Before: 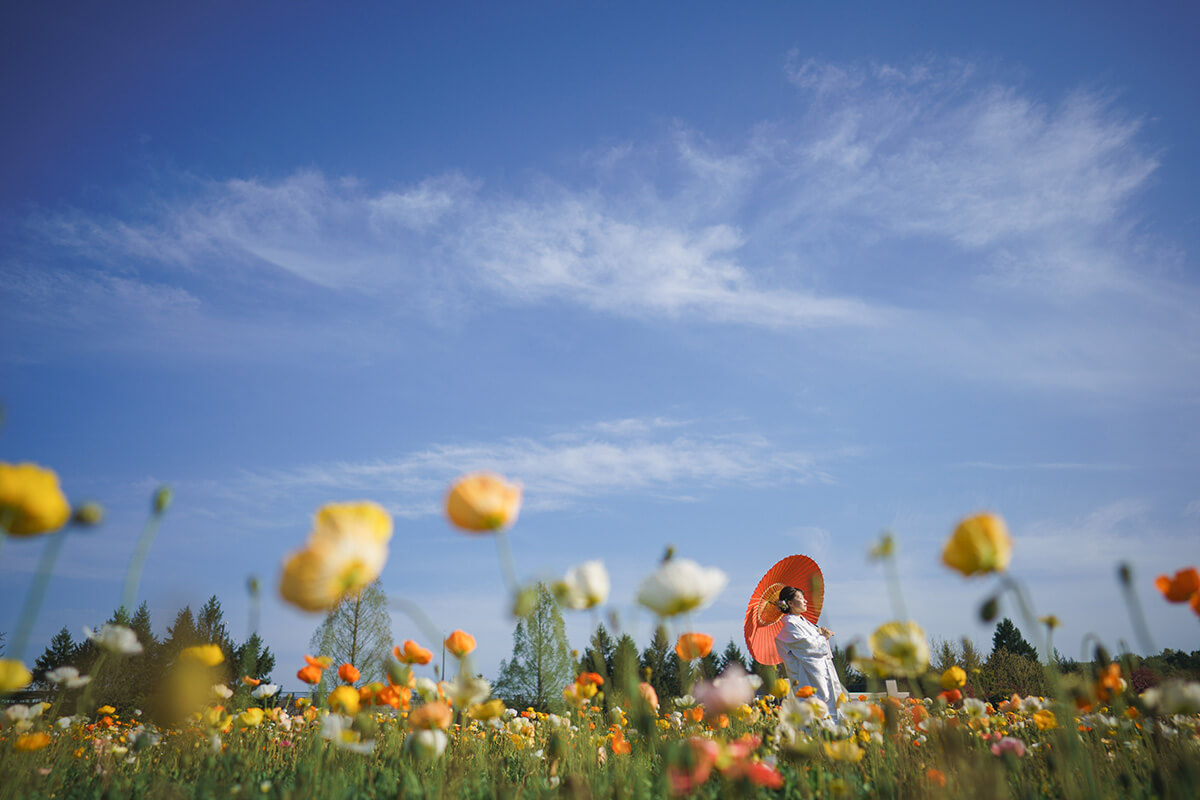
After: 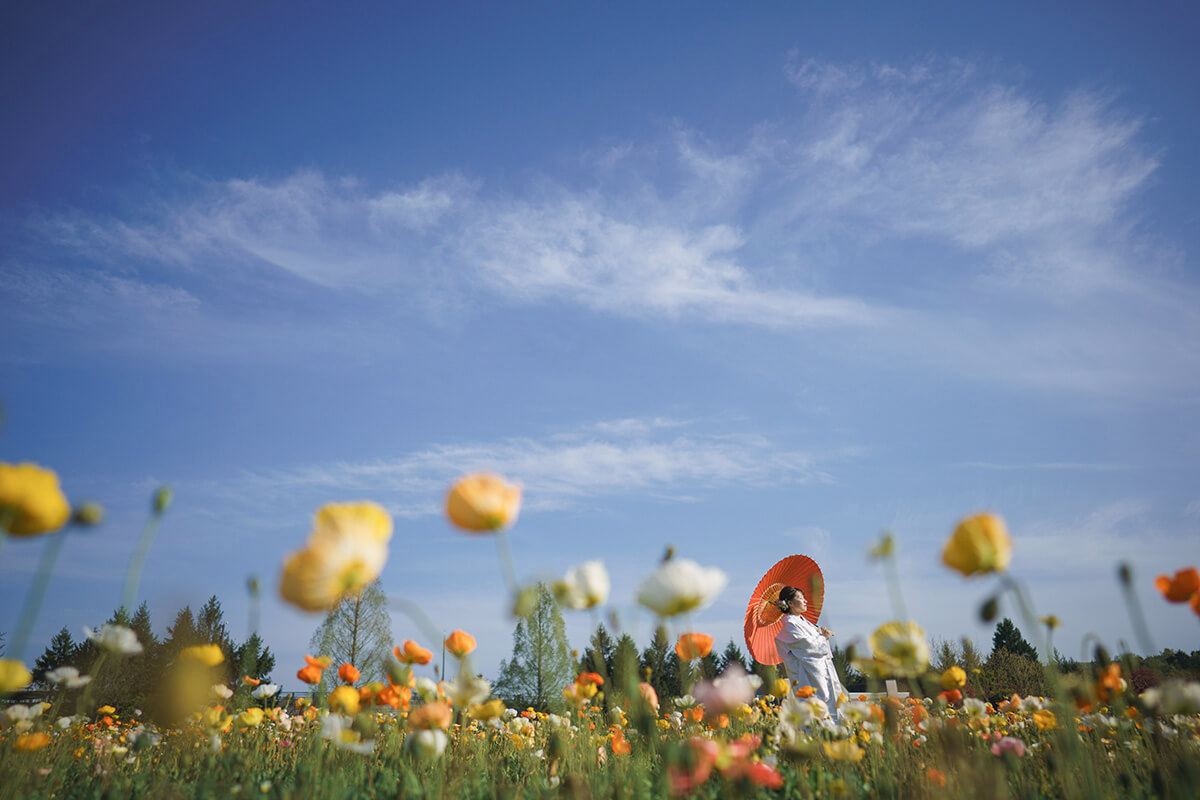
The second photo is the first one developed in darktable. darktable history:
contrast brightness saturation: saturation -0.065
